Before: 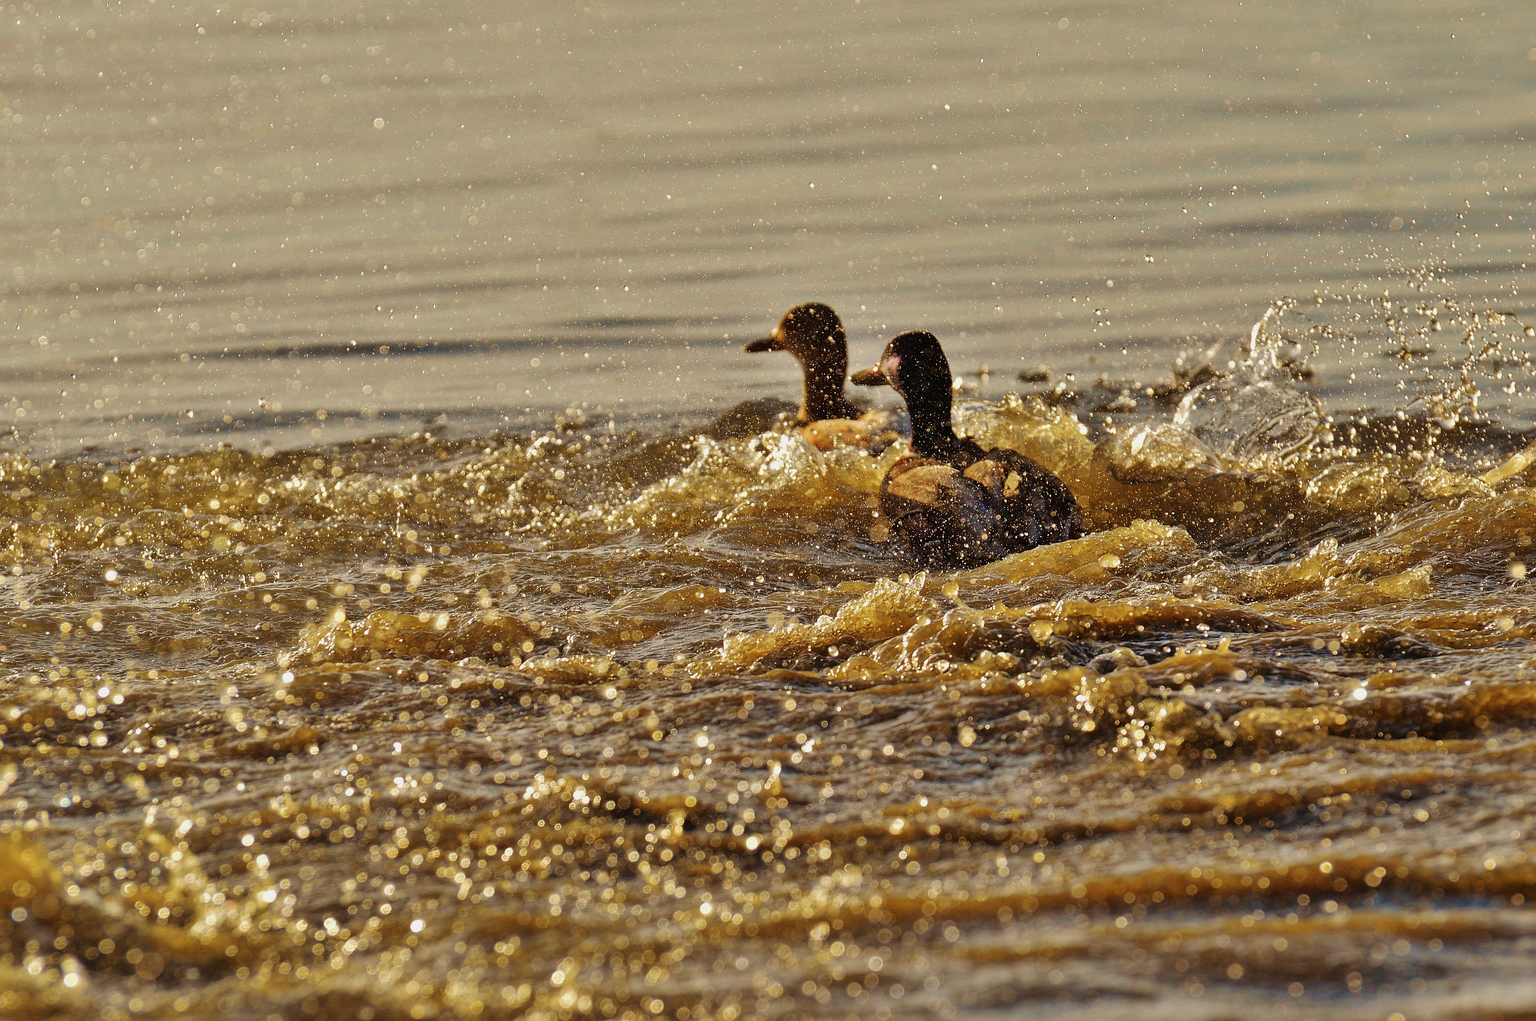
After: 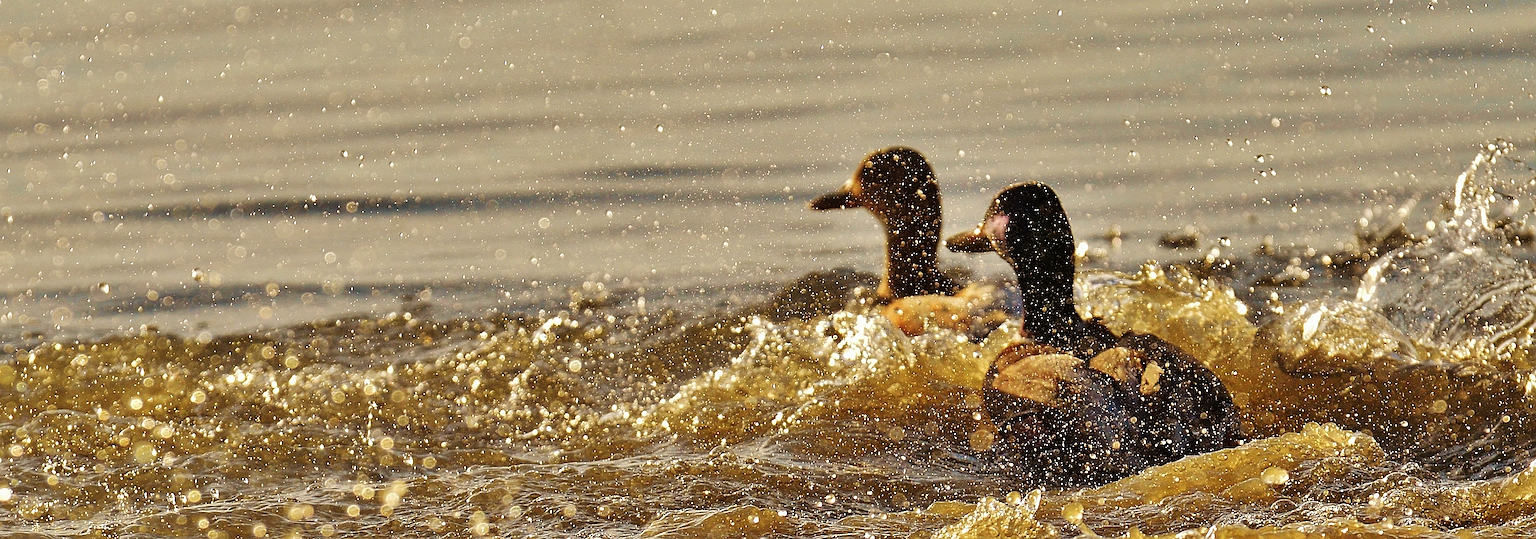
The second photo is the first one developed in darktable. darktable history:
sharpen: on, module defaults
exposure: exposure 0.178 EV, compensate exposure bias true, compensate highlight preservation false
crop: left 7.036%, top 18.398%, right 14.379%, bottom 40.043%
